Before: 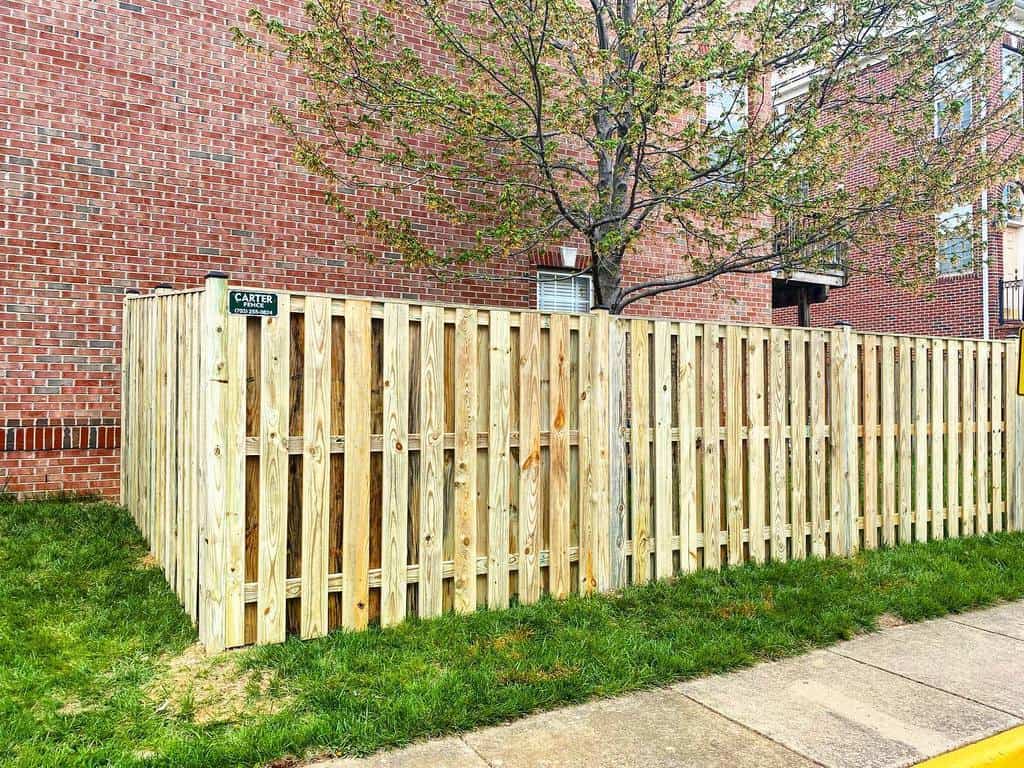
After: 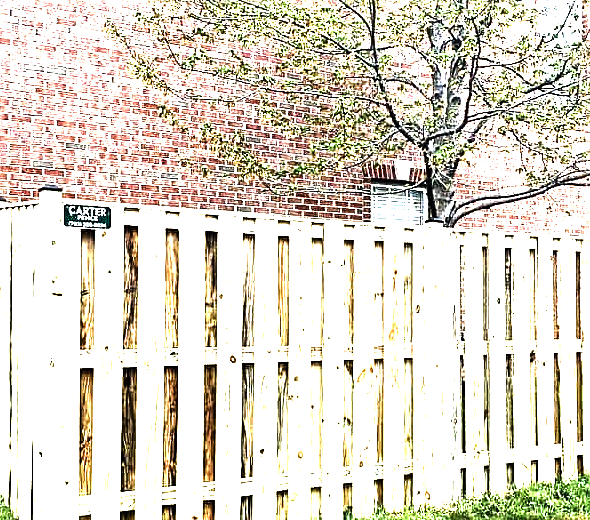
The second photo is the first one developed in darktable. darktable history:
crop: left 16.233%, top 11.452%, right 26.099%, bottom 20.814%
color balance rgb: global offset › chroma 0.141%, global offset › hue 254.07°, perceptual saturation grading › global saturation 20%, perceptual saturation grading › highlights -49.451%, perceptual saturation grading › shadows 24.436%, perceptual brilliance grading › highlights 17.579%, perceptual brilliance grading › mid-tones 32.029%, perceptual brilliance grading › shadows -31.156%, global vibrance 20%
sharpen: on, module defaults
exposure: black level correction 0.001, exposure 1.805 EV, compensate highlight preservation false
contrast brightness saturation: contrast 0.07
levels: levels [0, 0.618, 1]
